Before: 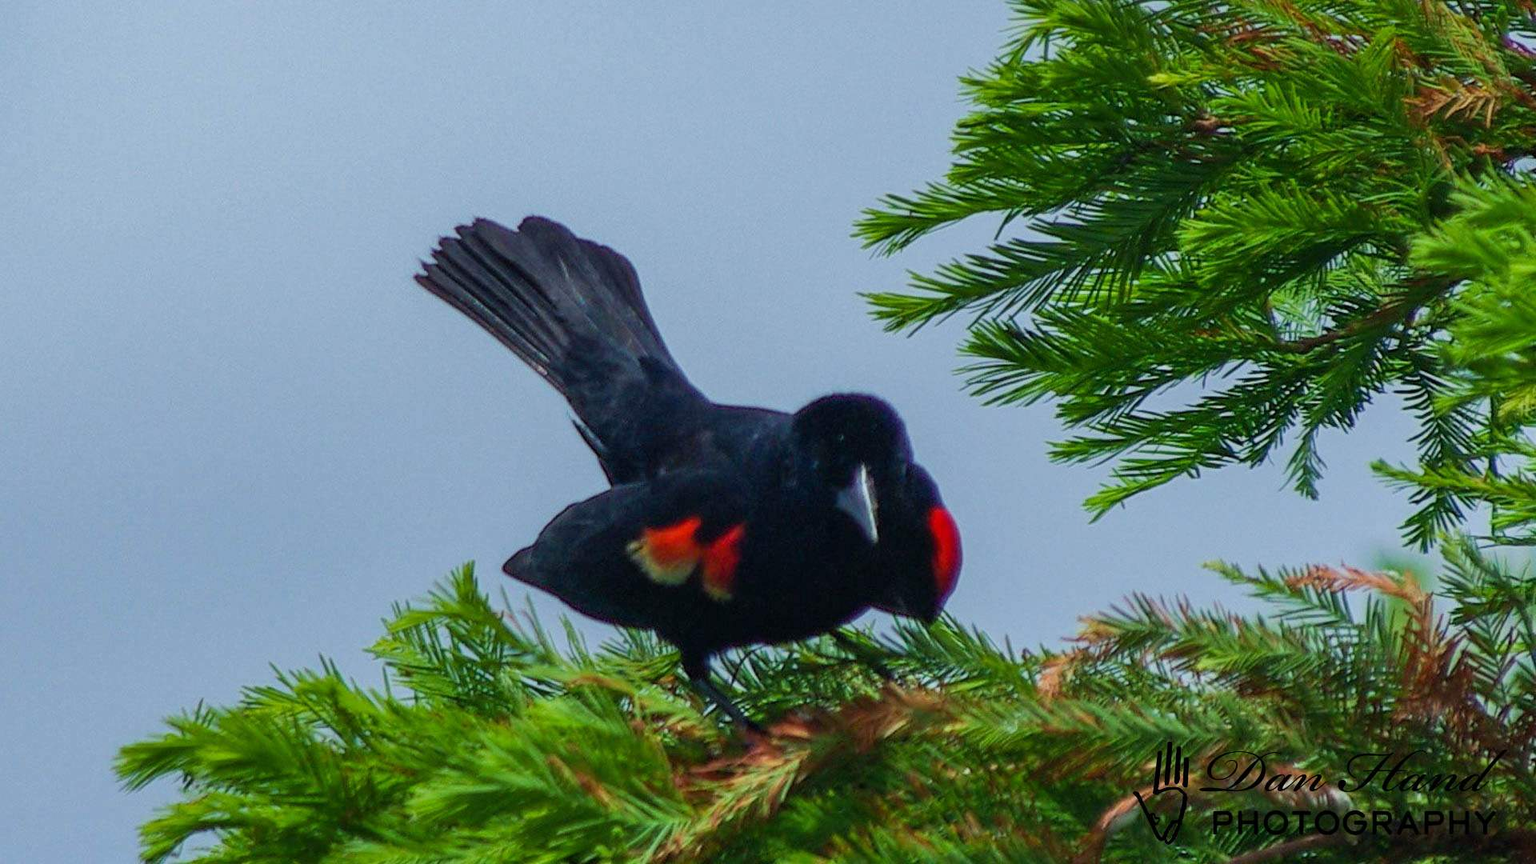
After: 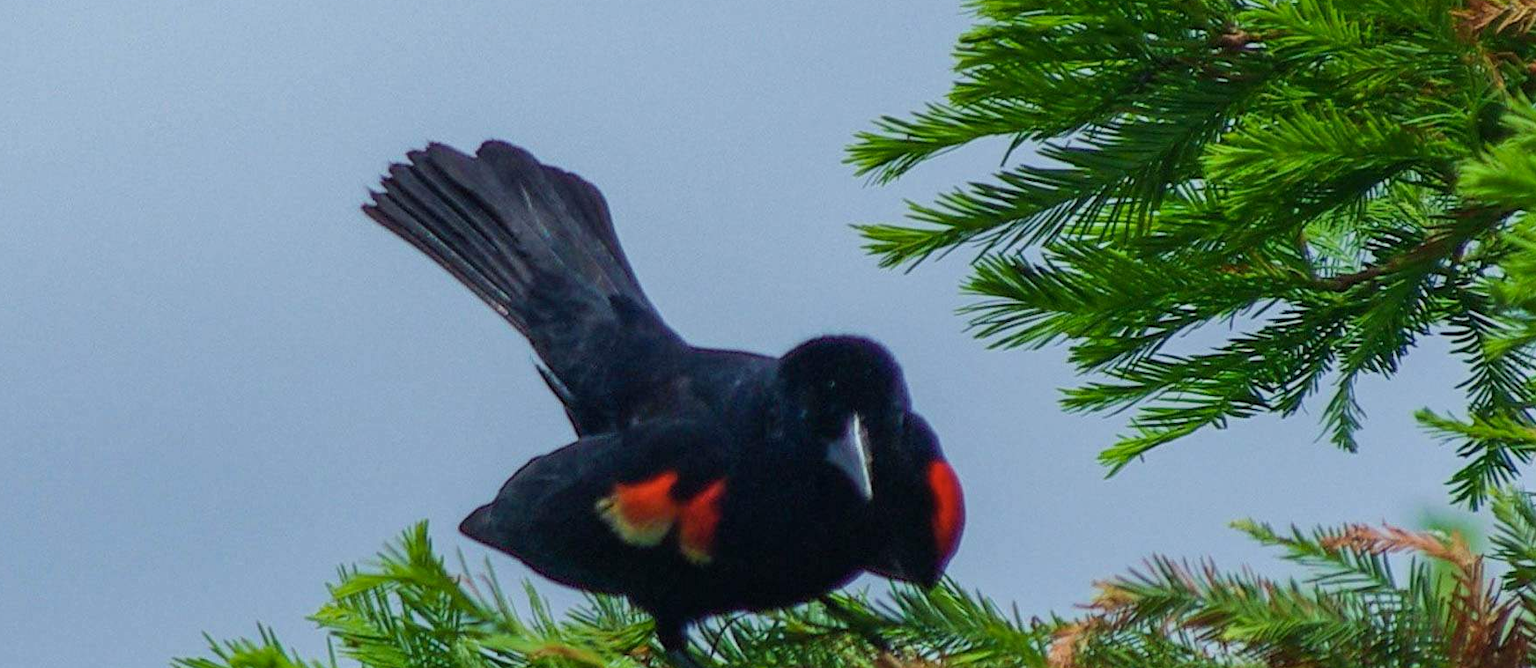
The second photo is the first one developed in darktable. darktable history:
color zones: curves: ch1 [(0.077, 0.436) (0.25, 0.5) (0.75, 0.5)]
crop: left 5.596%, top 10.314%, right 3.534%, bottom 19.395%
